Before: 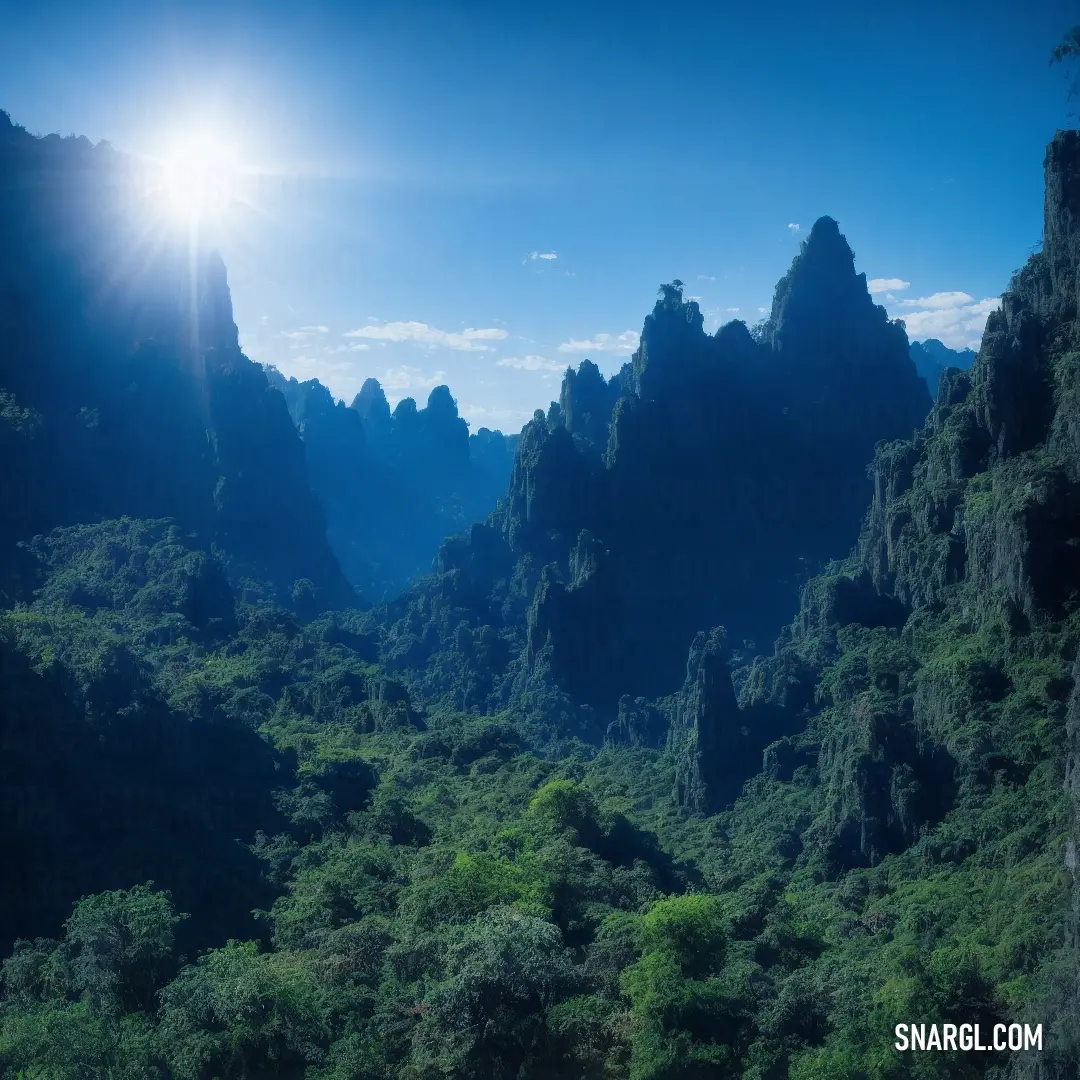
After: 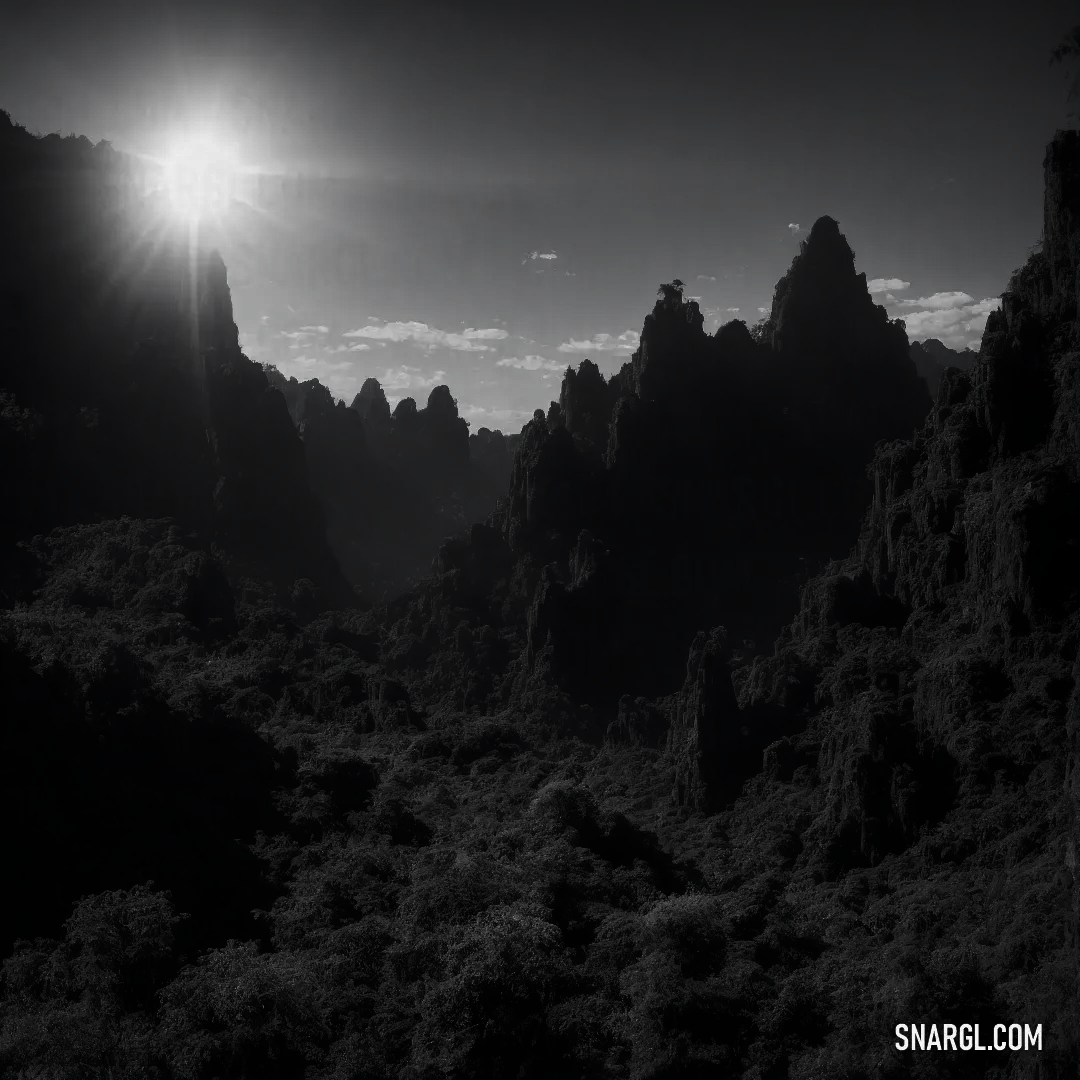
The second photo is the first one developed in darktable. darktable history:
contrast brightness saturation: contrast -0.028, brightness -0.585, saturation -0.982
